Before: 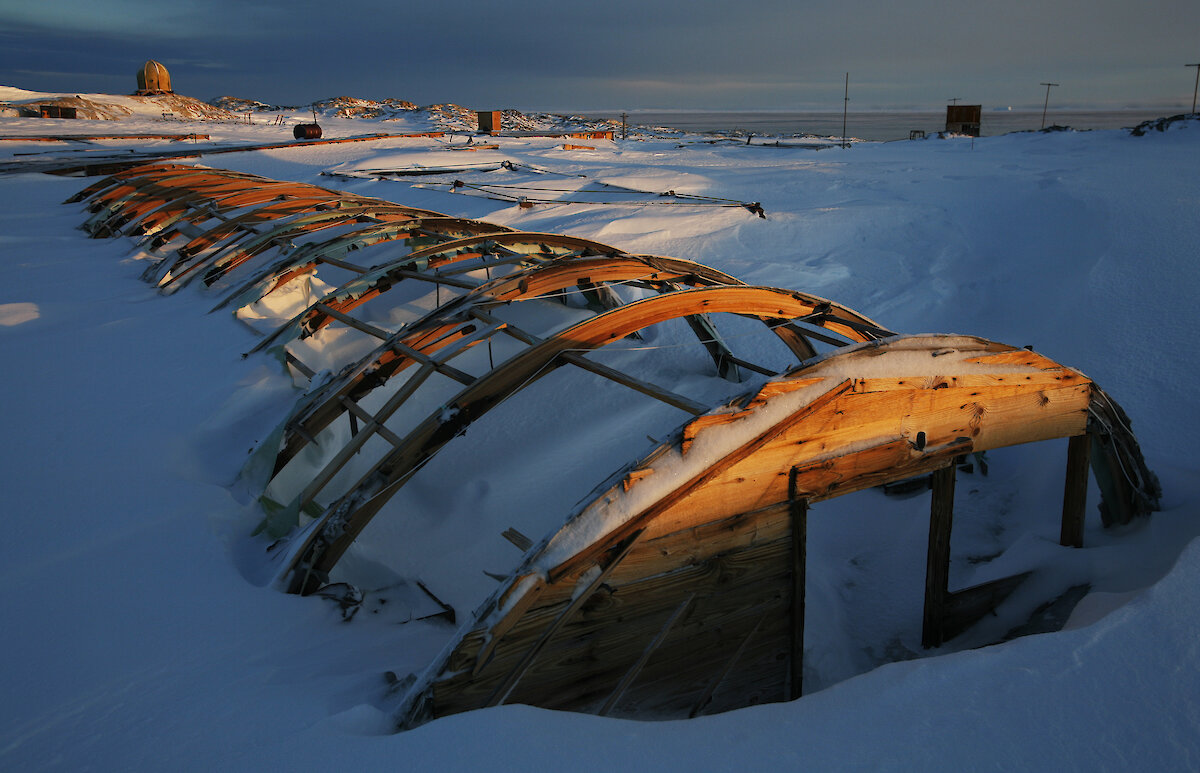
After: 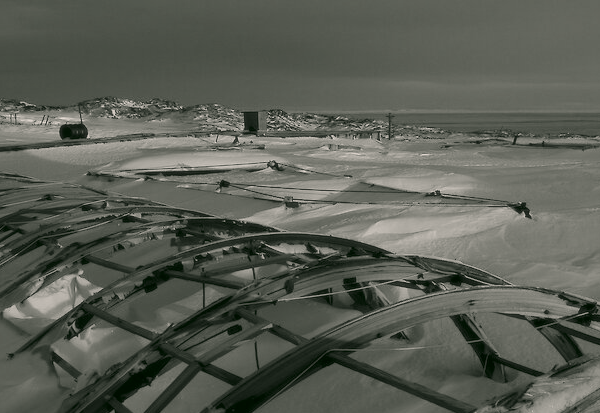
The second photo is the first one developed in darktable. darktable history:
soften: size 10%, saturation 50%, brightness 0.2 EV, mix 10%
color correction: highlights a* 4.02, highlights b* 4.98, shadows a* -7.55, shadows b* 4.98
color calibration: output gray [0.267, 0.423, 0.261, 0], illuminant same as pipeline (D50), adaptation none (bypass)
white balance: emerald 1
crop: left 19.556%, right 30.401%, bottom 46.458%
